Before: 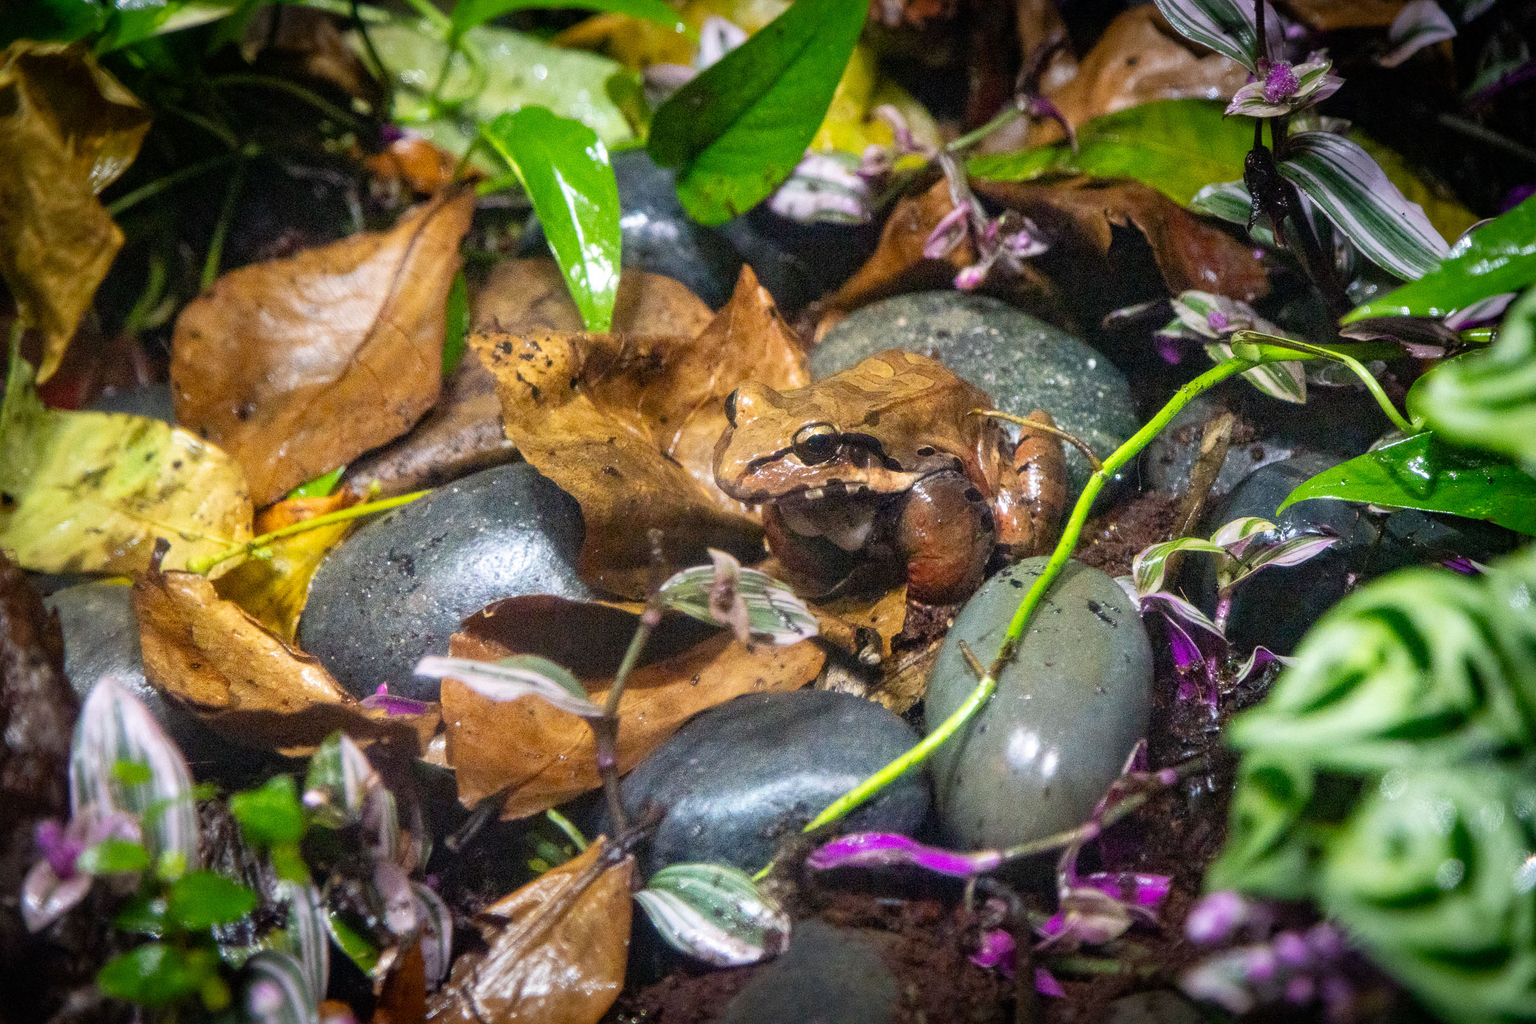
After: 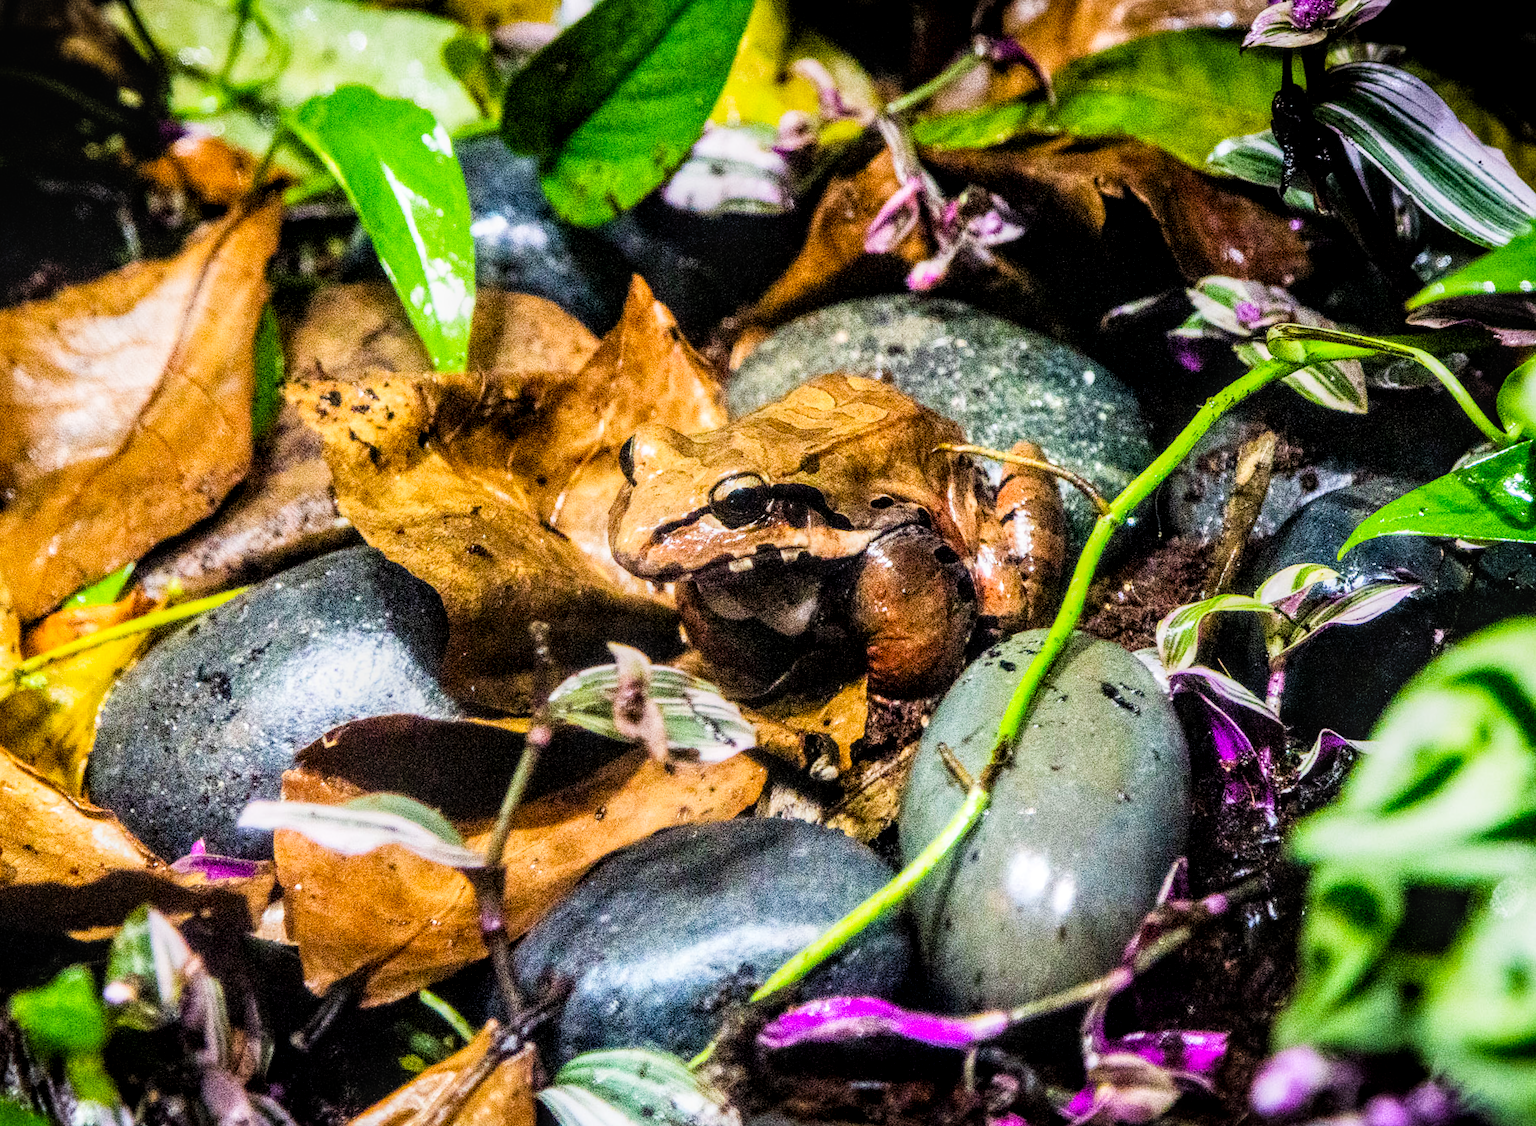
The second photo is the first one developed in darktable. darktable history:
rotate and perspective: rotation -3.18°, automatic cropping off
sigmoid: contrast 1.8
crop: left 16.768%, top 8.653%, right 8.362%, bottom 12.485%
tone curve: curves: ch0 [(0, 0) (0.004, 0.001) (0.133, 0.112) (0.325, 0.362) (0.832, 0.893) (1, 1)], color space Lab, linked channels, preserve colors none
local contrast: highlights 61%, detail 143%, midtone range 0.428
